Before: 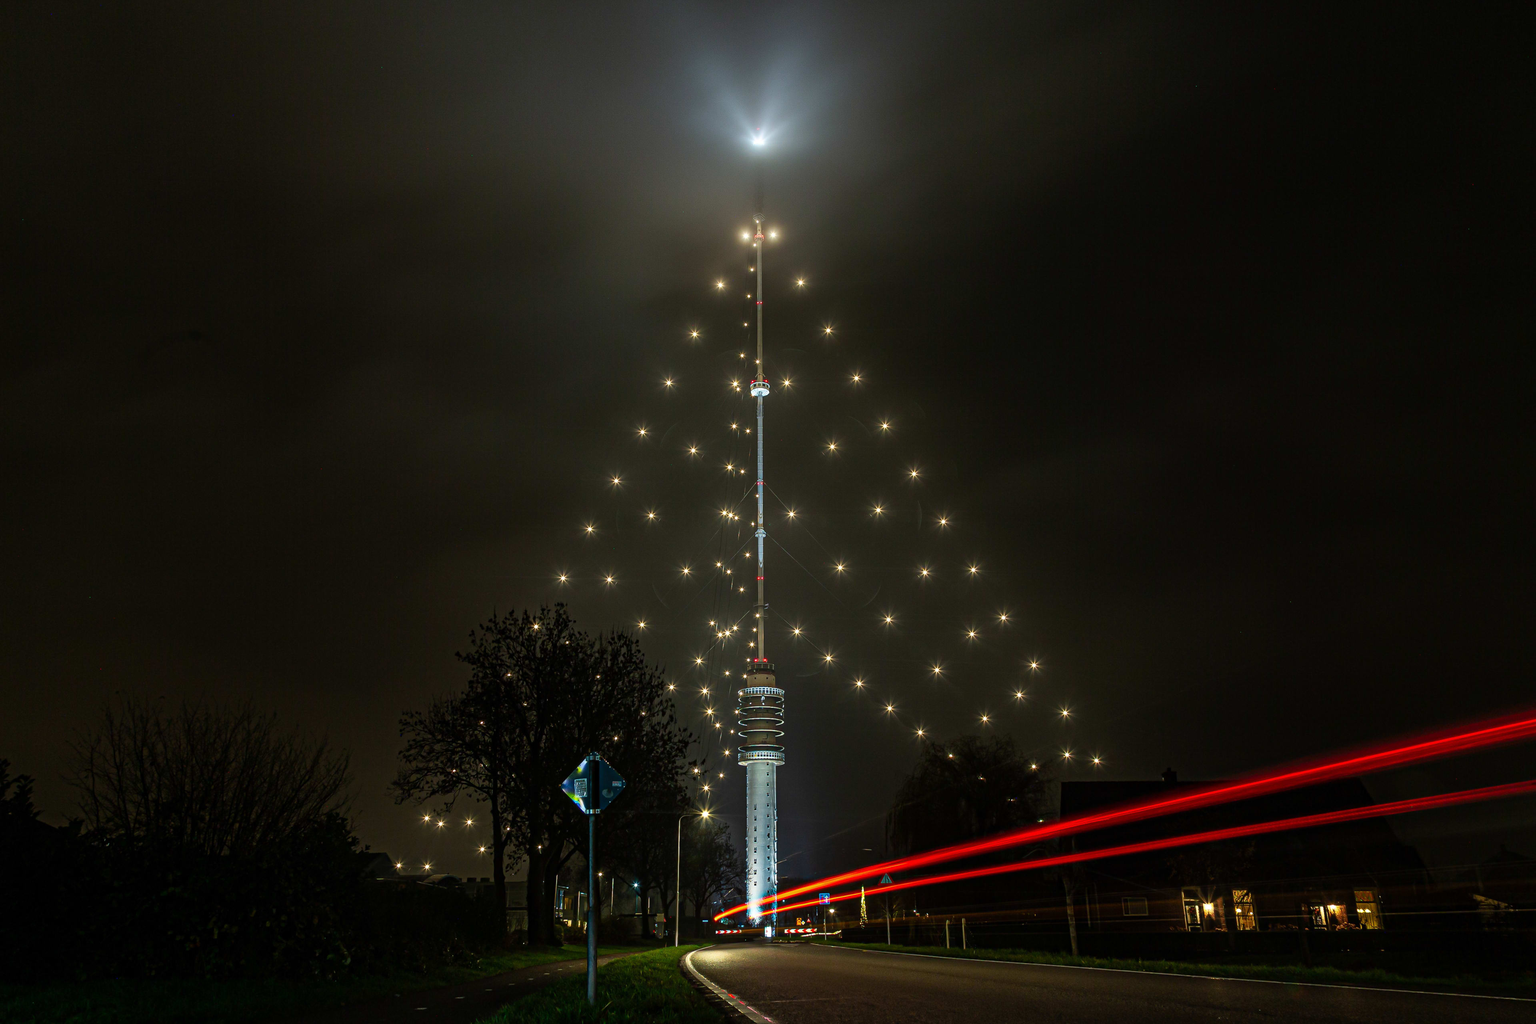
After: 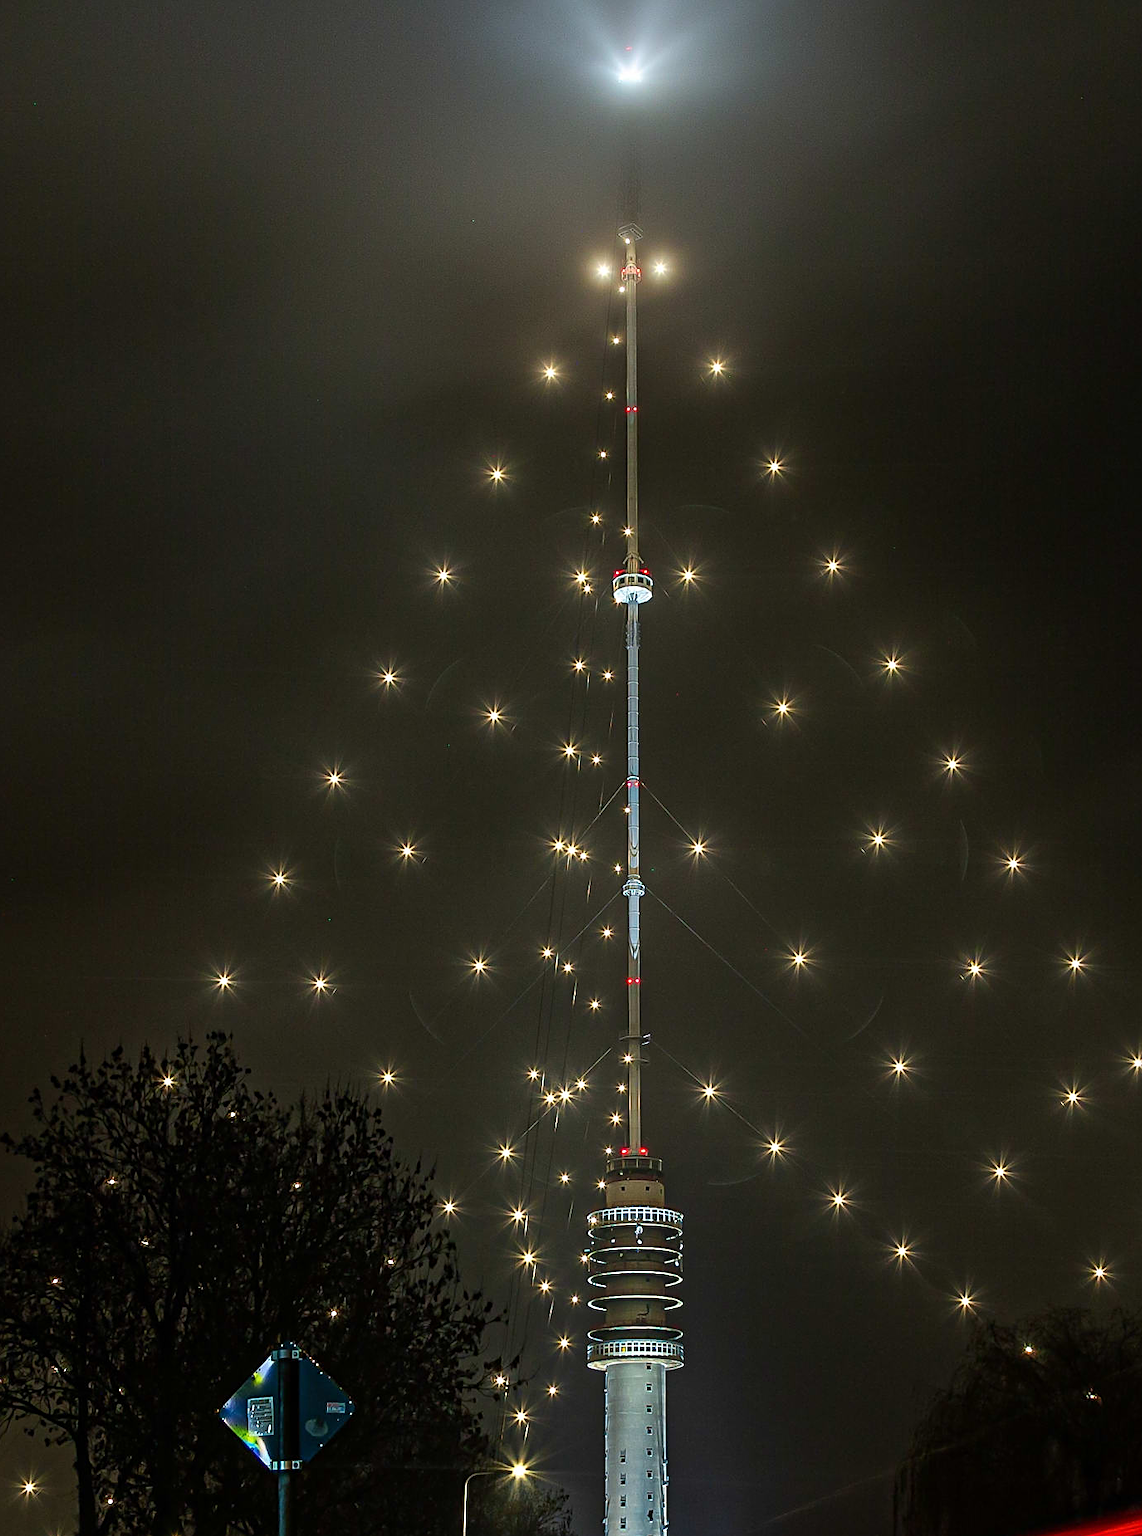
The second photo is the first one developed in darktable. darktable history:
sharpen: on, module defaults
crop and rotate: left 29.653%, top 10.342%, right 34.493%, bottom 17.389%
